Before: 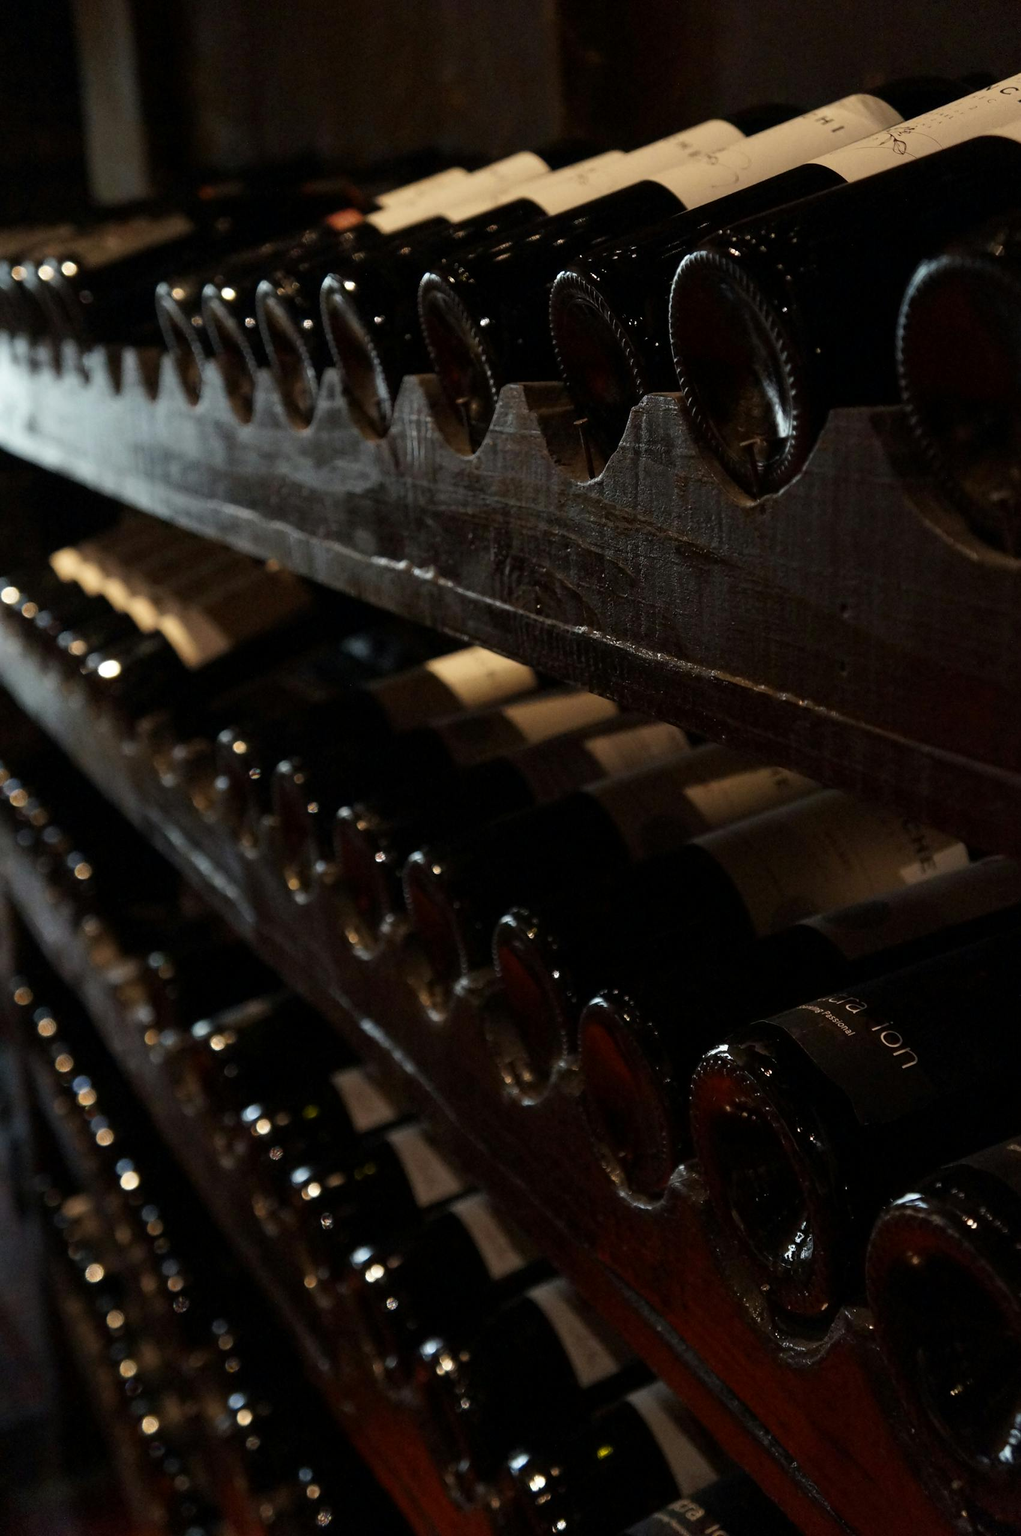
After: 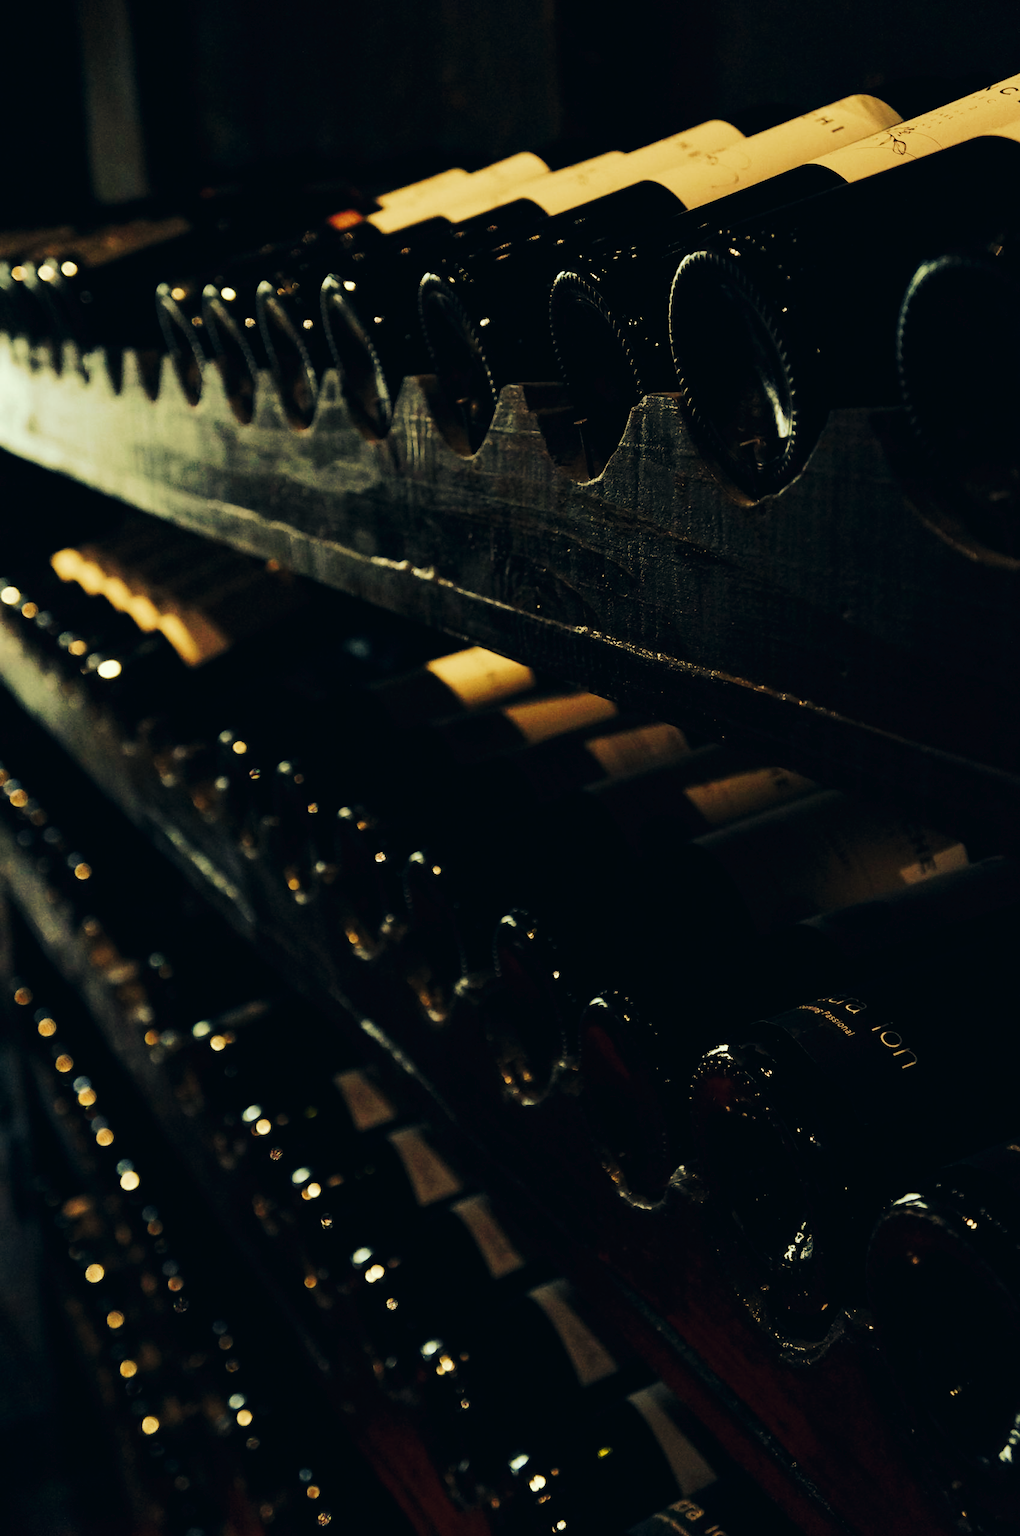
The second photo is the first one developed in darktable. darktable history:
tone curve: curves: ch0 [(0, 0) (0.003, 0.017) (0.011, 0.017) (0.025, 0.017) (0.044, 0.019) (0.069, 0.03) (0.1, 0.046) (0.136, 0.066) (0.177, 0.104) (0.224, 0.151) (0.277, 0.231) (0.335, 0.321) (0.399, 0.454) (0.468, 0.567) (0.543, 0.674) (0.623, 0.763) (0.709, 0.82) (0.801, 0.872) (0.898, 0.934) (1, 1)], preserve colors none
color look up table: target L [89.73, 91.52, 88.7, 76.57, 61.93, 59.97, 53.12, 40.21, 30.78, 30.22, 200.49, 82.1, 78.83, 68.09, 71.17, 59.71, 62.24, 53.1, 52.12, 49.24, 44.79, 35.13, 32.43, 21.37, 96.1, 91.87, 83.1, 79.69, 69.42, 78.79, 61.13, 82.29, 73.92, 59.38, 58.29, 43.18, 39.83, 59.94, 32.78, 35.55, 3.148, 10.3, 90.72, 69.18, 70.41, 65.94, 61.38, 49.48, 39.4], target a [-5.163, -26.95, -34.68, -24.16, -44.44, -25.46, -6.123, -23.08, -16.02, -19.47, 0, -0.735, 15.1, 30.28, 7.846, 43.09, 44.07, 17.94, 6.756, 42.08, 44.28, 25.28, 27.56, 0.054, -1.701, 6.563, 2.394, -6.591, 39.91, 12.29, 6.501, 11.11, 12.4, 1.752, 12.31, 39.35, 4.192, 18.47, 16.7, 13.92, -8.001, 6.015, -24.98, -21.91, -27.66, -30.19, -21.73, -24.92, -14.62], target b [55.92, 62.93, 45.76, 33.27, 42.31, 34.93, 39.34, 24.72, 19.5, 12.86, 0, 69.58, 40.98, 54.93, 31.66, 41.37, 30.55, 41.4, 19.87, 23.61, 36.44, 30.97, 9.279, 16.66, 11.04, 13.45, 17.82, -3.489, 21.42, 22.88, 17.07, 14.59, -6.171, -4.827, 8.849, 8.265, -1.701, 4.155, -1.962, -17.71, -9.951, -22.71, 3.653, 16.53, -3.988, 24.67, 7.204, 15.48, -1.838], num patches 49
